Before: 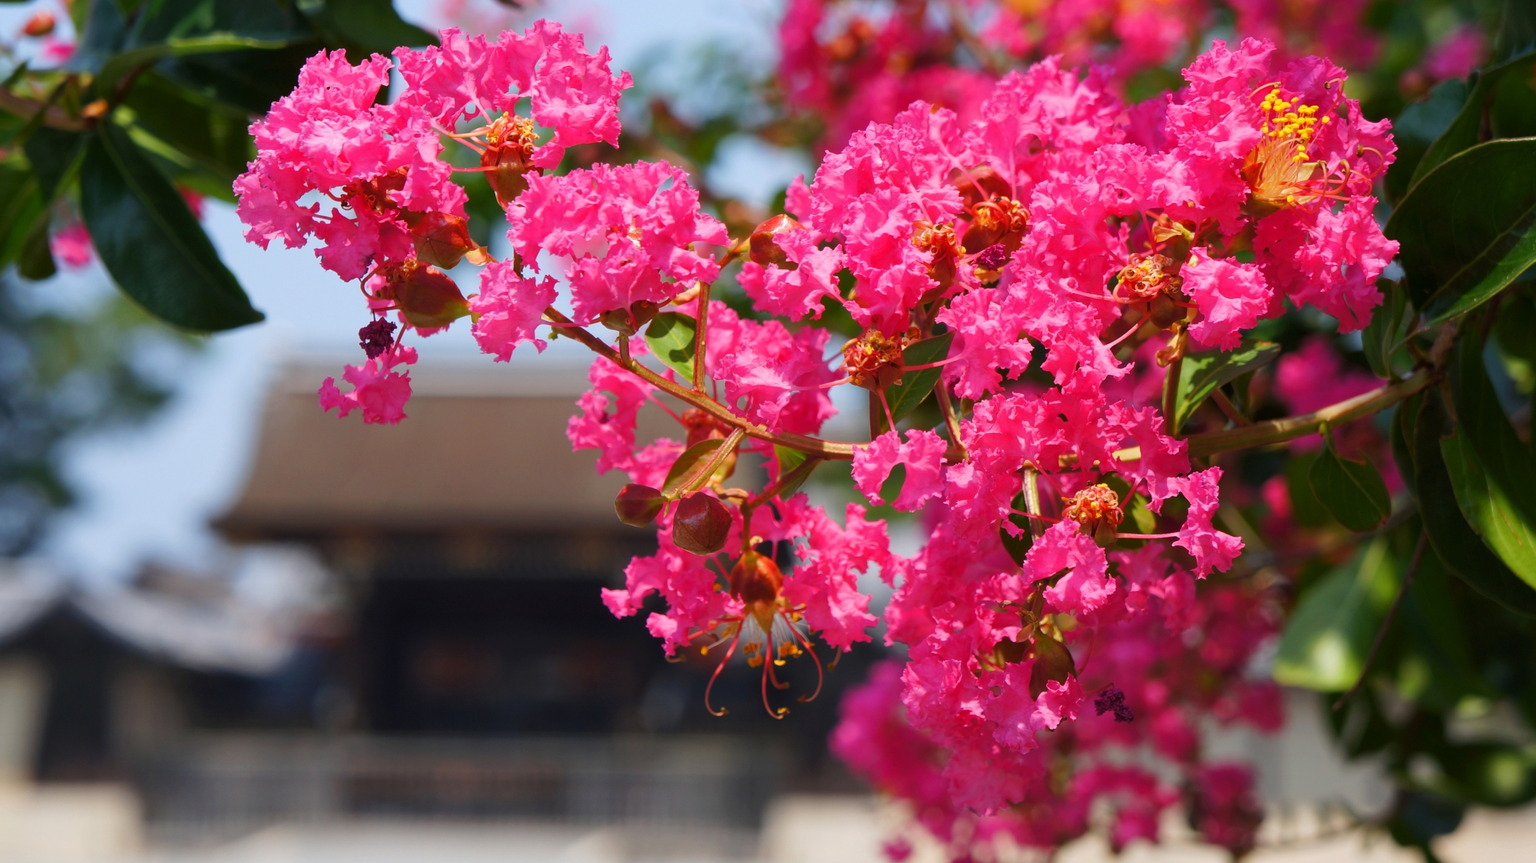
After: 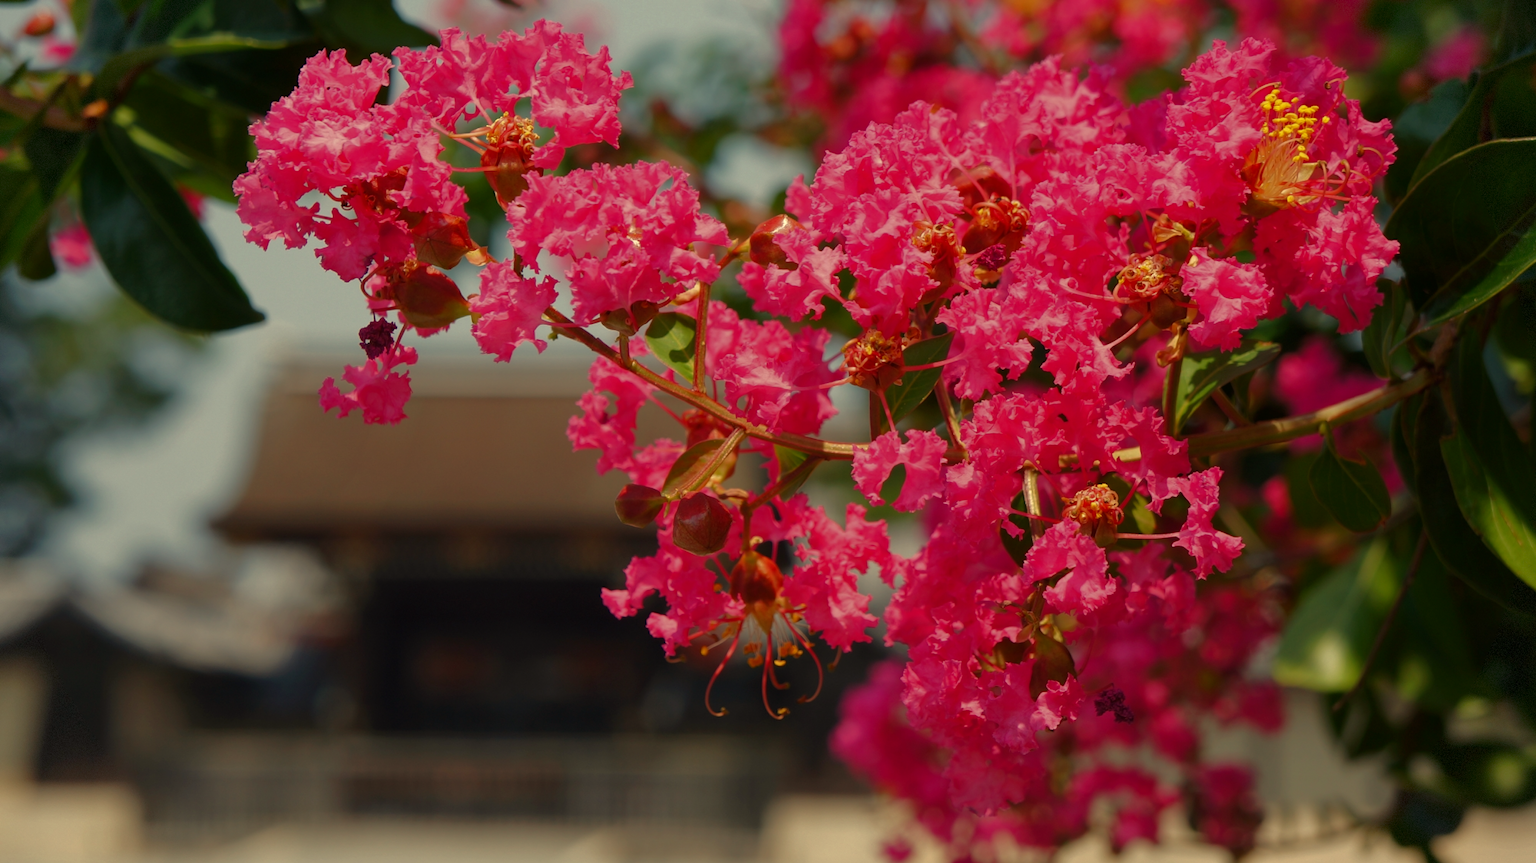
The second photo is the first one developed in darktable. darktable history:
base curve: curves: ch0 [(0, 0) (0.826, 0.587) (1, 1)]
white balance: red 1.08, blue 0.791
contrast brightness saturation: contrast 0.08, saturation 0.02
vignetting: fall-off start 100%, fall-off radius 71%, brightness -0.434, saturation -0.2, width/height ratio 1.178, dithering 8-bit output, unbound false
